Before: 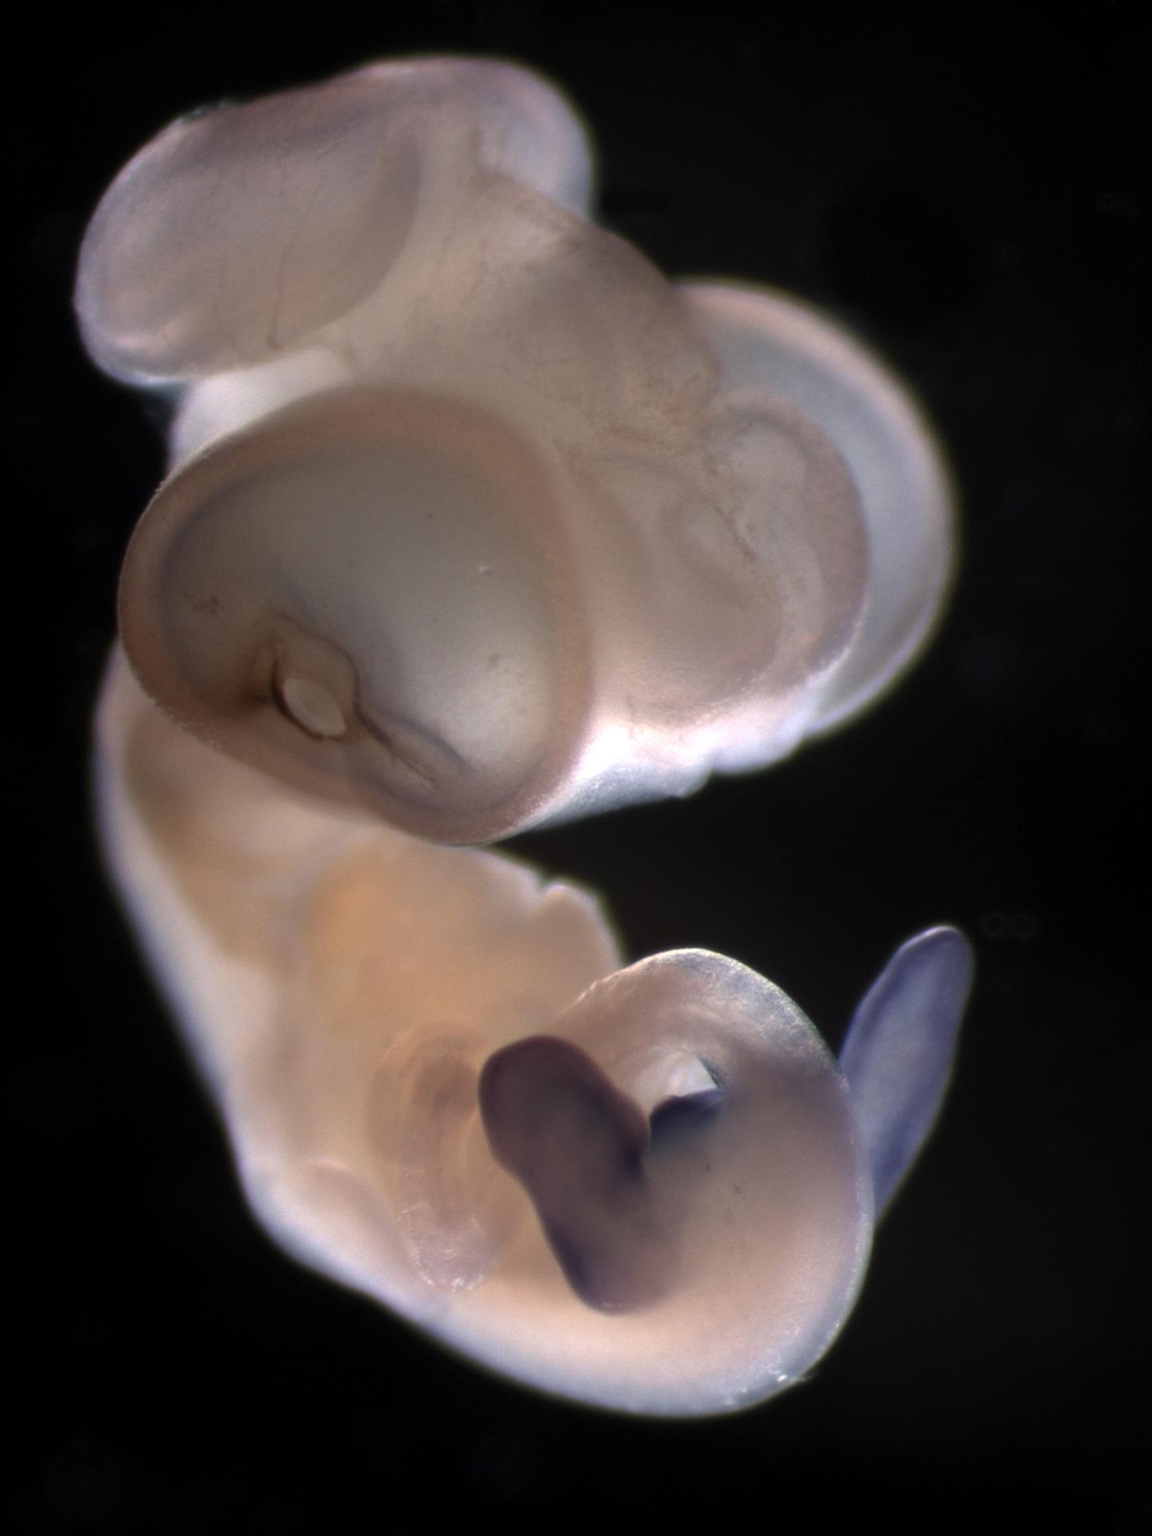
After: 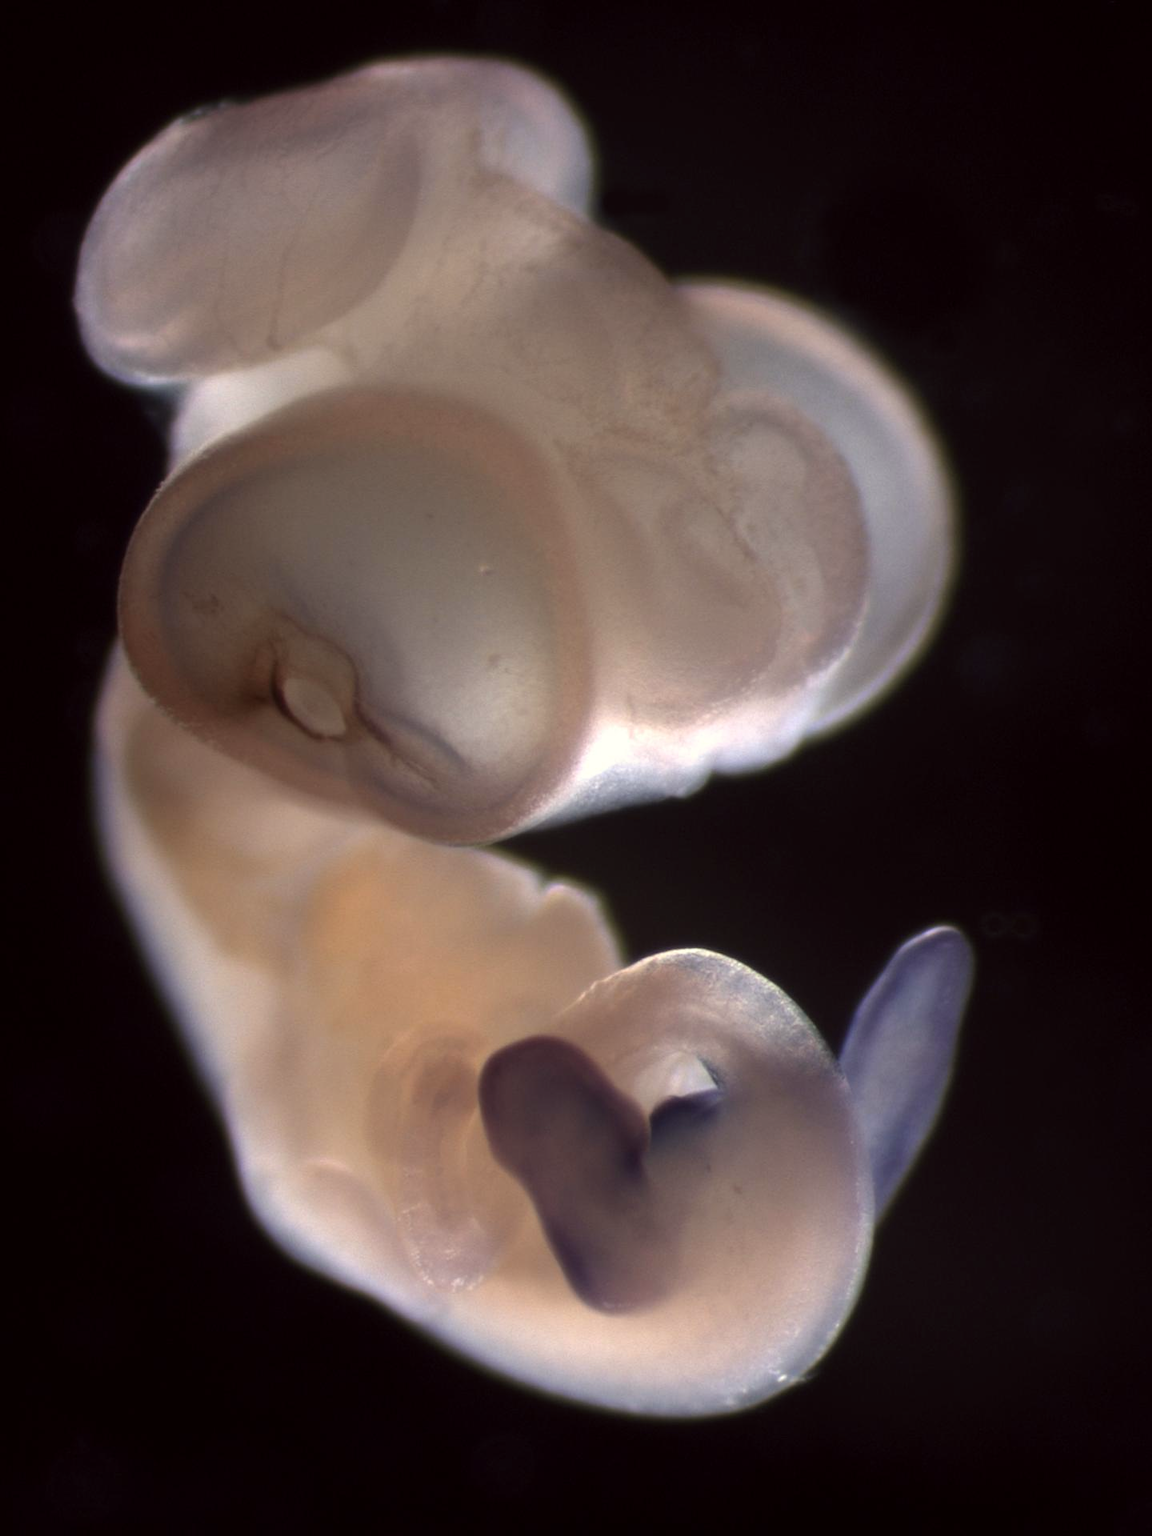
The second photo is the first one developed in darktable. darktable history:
color correction: highlights a* -1.04, highlights b* 4.48, shadows a* 3.58
